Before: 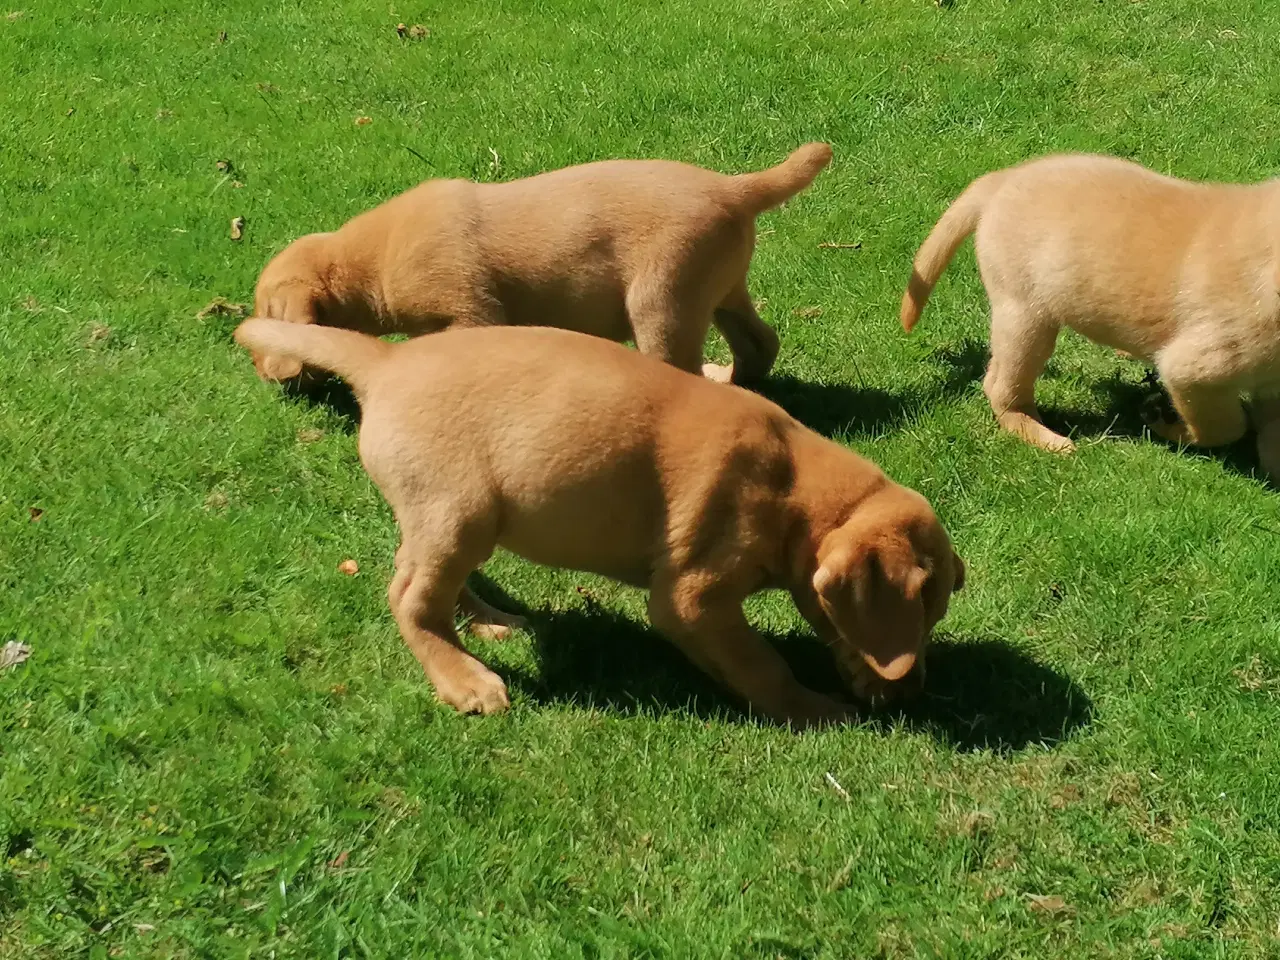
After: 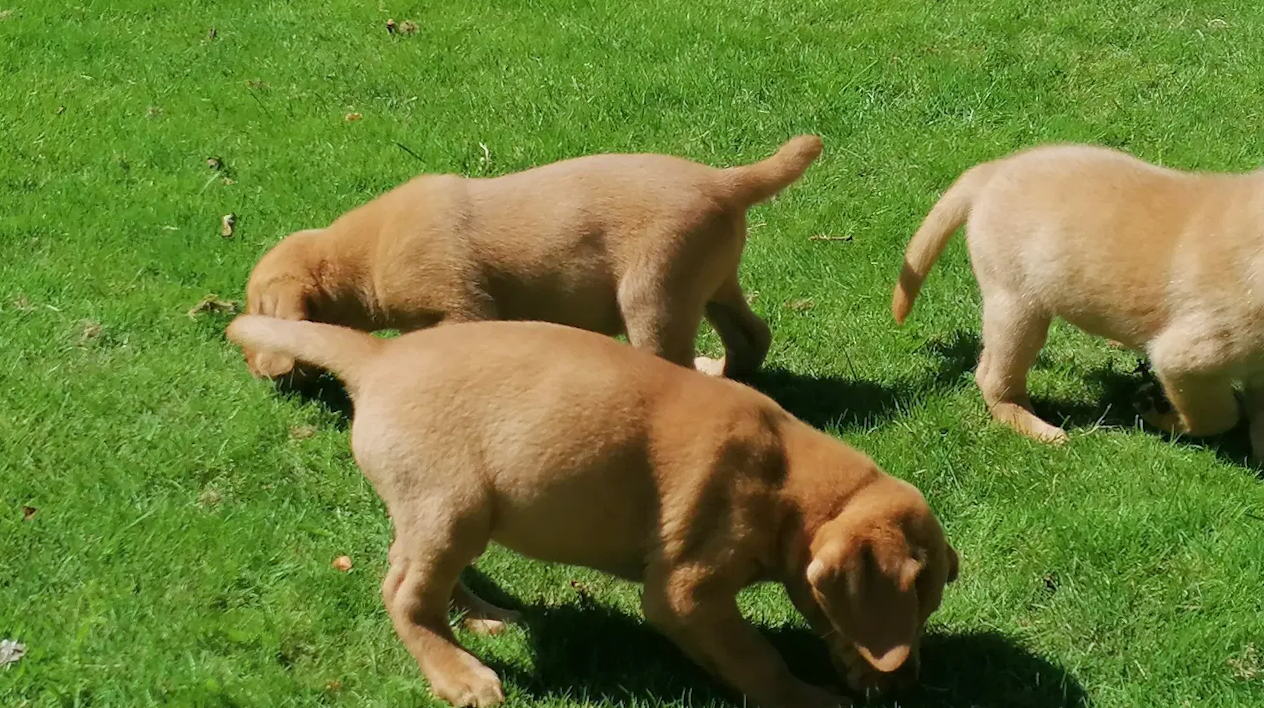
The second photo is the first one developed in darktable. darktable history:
rotate and perspective: rotation -0.45°, automatic cropping original format, crop left 0.008, crop right 0.992, crop top 0.012, crop bottom 0.988
white balance: red 0.954, blue 1.079
crop: bottom 24.967%
